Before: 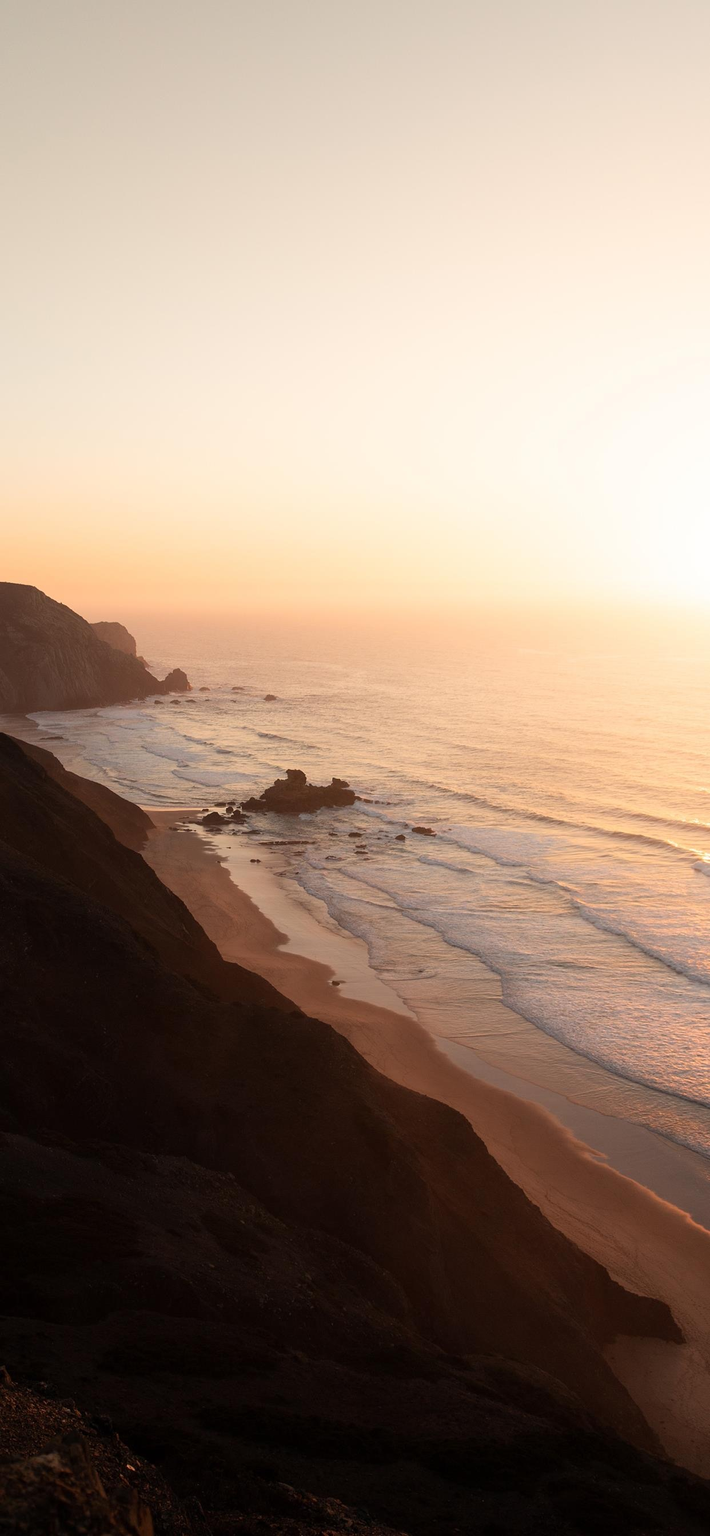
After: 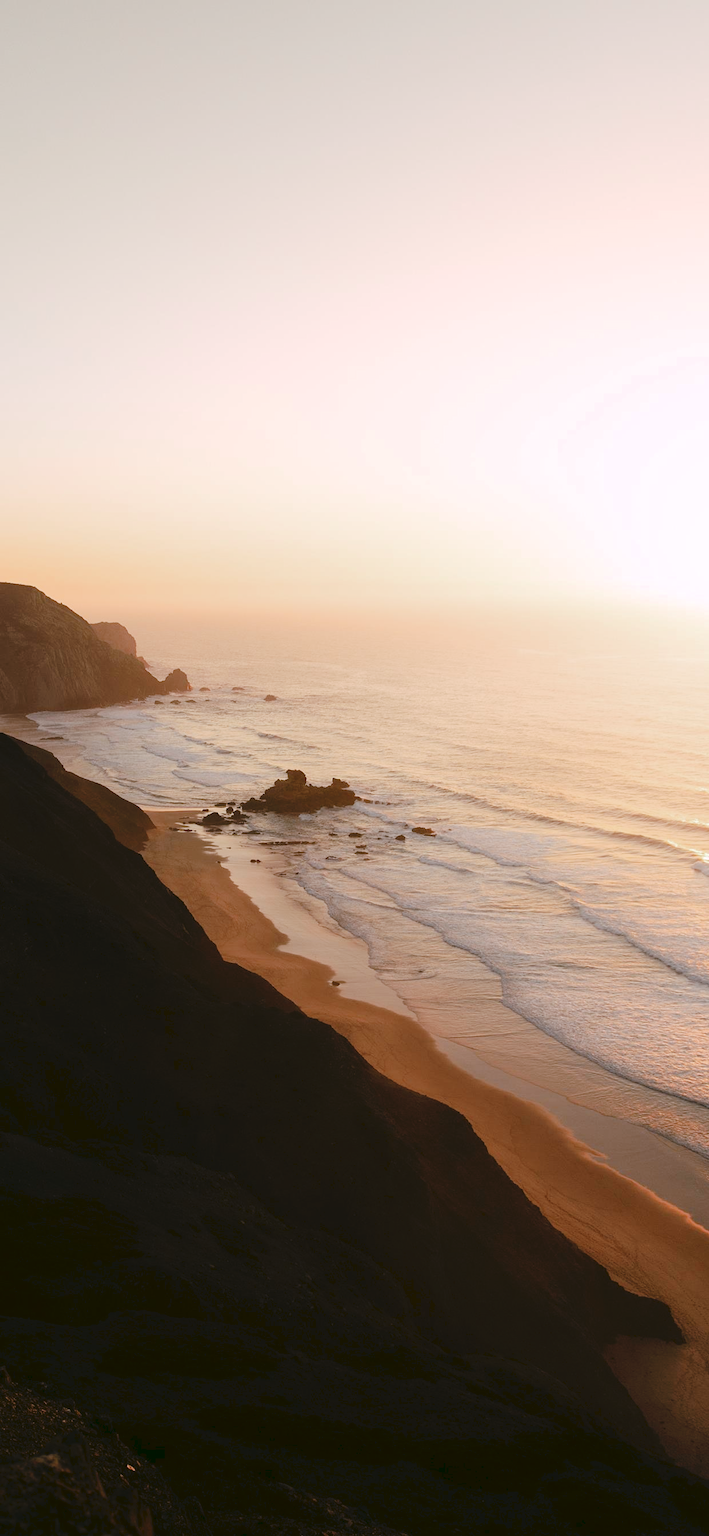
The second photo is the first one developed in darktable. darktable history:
tone curve: curves: ch0 [(0, 0) (0.003, 0.047) (0.011, 0.051) (0.025, 0.061) (0.044, 0.075) (0.069, 0.09) (0.1, 0.102) (0.136, 0.125) (0.177, 0.173) (0.224, 0.226) (0.277, 0.303) (0.335, 0.388) (0.399, 0.469) (0.468, 0.545) (0.543, 0.623) (0.623, 0.695) (0.709, 0.766) (0.801, 0.832) (0.898, 0.905) (1, 1)], preserve colors none
color look up table: target L [97.57, 98.74, 91.91, 89, 87.65, 79.99, 66.68, 69.67, 68.23, 57.92, 53.18, 45.27, 42.36, 28.51, 3.944, 201.72, 82.47, 70.03, 64.77, 60.36, 51.85, 41.59, 38.04, 37.48, 30.71, 29.9, 26.74, 95.21, 80.14, 83.81, 73.01, 71.31, 61.79, 55.94, 72.01, 53.09, 55.55, 52.65, 55.68, 42.92, 35.64, 24.07, 3.978, 5.883, 79.76, 67.04, 61.98, 44.14, 35.8], target a [-36.17, -23.17, -16.97, -33.4, -29.03, -13.13, -43.82, -12.95, -2.101, -48.32, -25.14, -32.01, -35.35, -15.84, -7.765, 0, 4.293, 35.9, 47.23, 25.77, 63.57, 28.48, 53.01, 36.74, 5.315, 0.232, 28.9, 18.69, 10.17, 26.79, 29.77, 19.5, 63.12, 19.15, 45.58, 60.02, 23.49, 58.14, 17.42, 13.04, 35.9, 27.96, 9.901, 15.81, -27.47, -5.434, -10.26, -18.45, -2.646], target b [52.23, -4.055, 20.51, 34.37, 6.193, 66.56, 20.04, 3.013, 34.23, 29.92, 5.632, 24.25, 19.81, 4.936, 5.747, -0.001, 7.203, 27.04, 67.26, 47.43, 26.61, 31.24, 42.78, 9.389, 4.245, 32.95, 36.98, -11.15, -11.85, -17.14, 0.105, -36.53, -23.32, 2.193, -33.74, -3.673, -19.74, -27.92, -60.92, -58.47, -60.23, -22.61, 3.913, -29.8, -10.87, -28.58, -44.81, -16.42, -37.55], num patches 49
